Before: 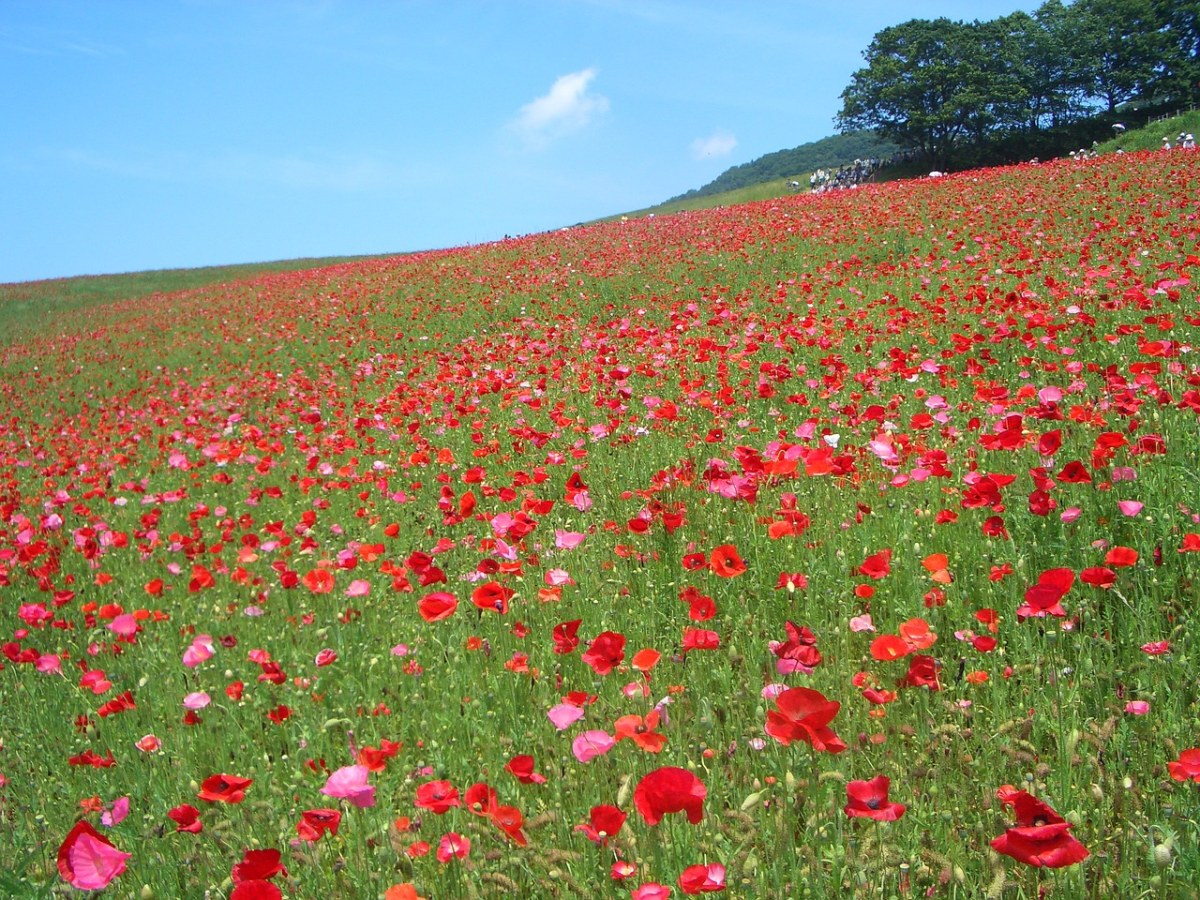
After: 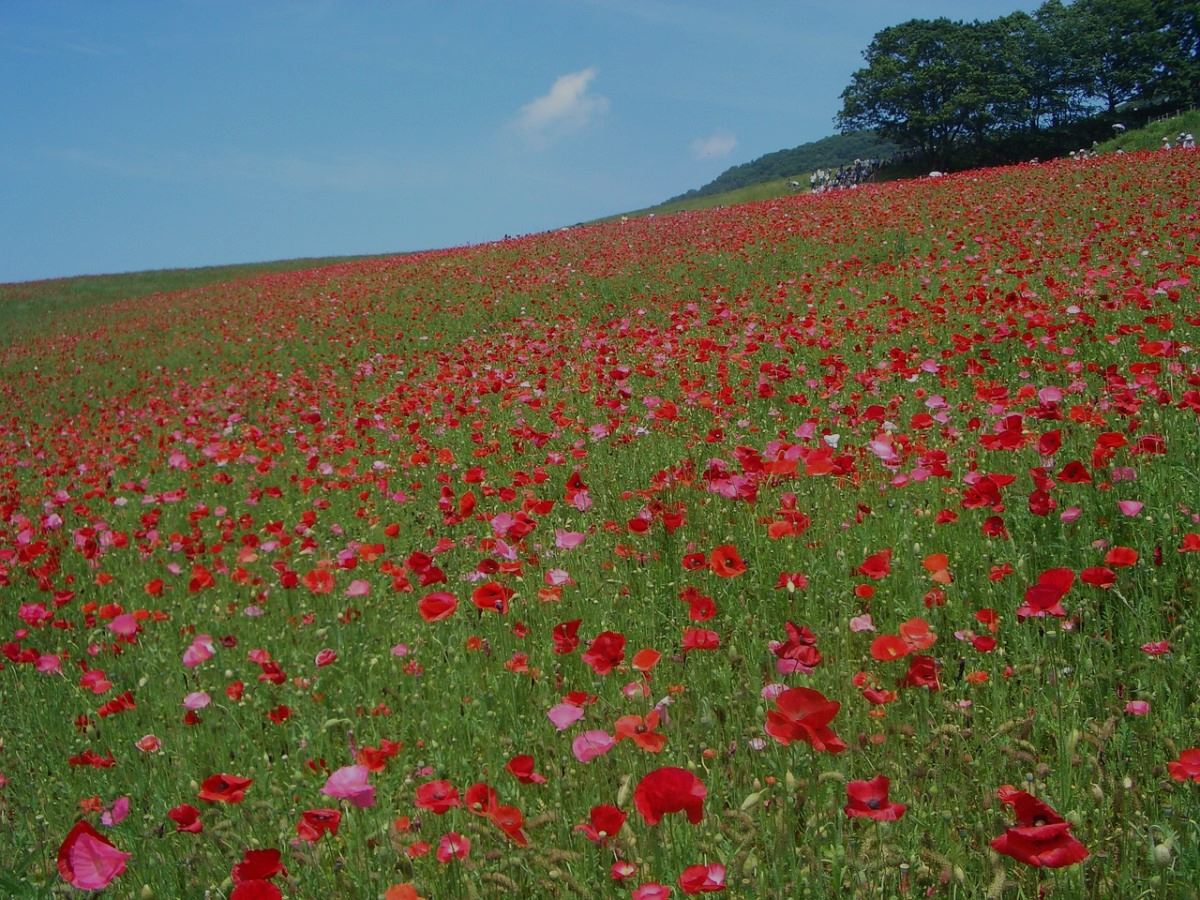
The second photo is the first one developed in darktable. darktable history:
exposure: exposure -0.997 EV, compensate highlight preservation false
